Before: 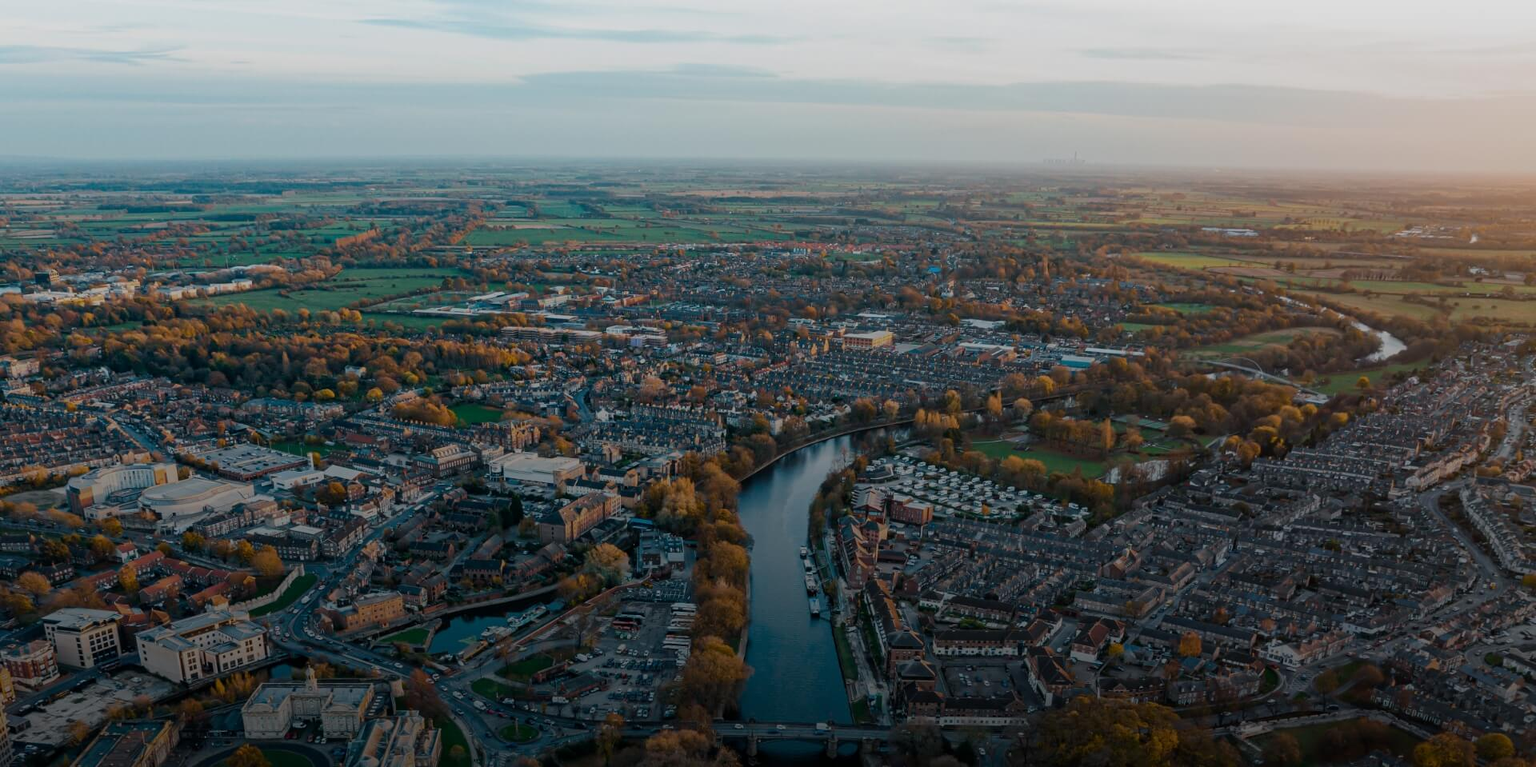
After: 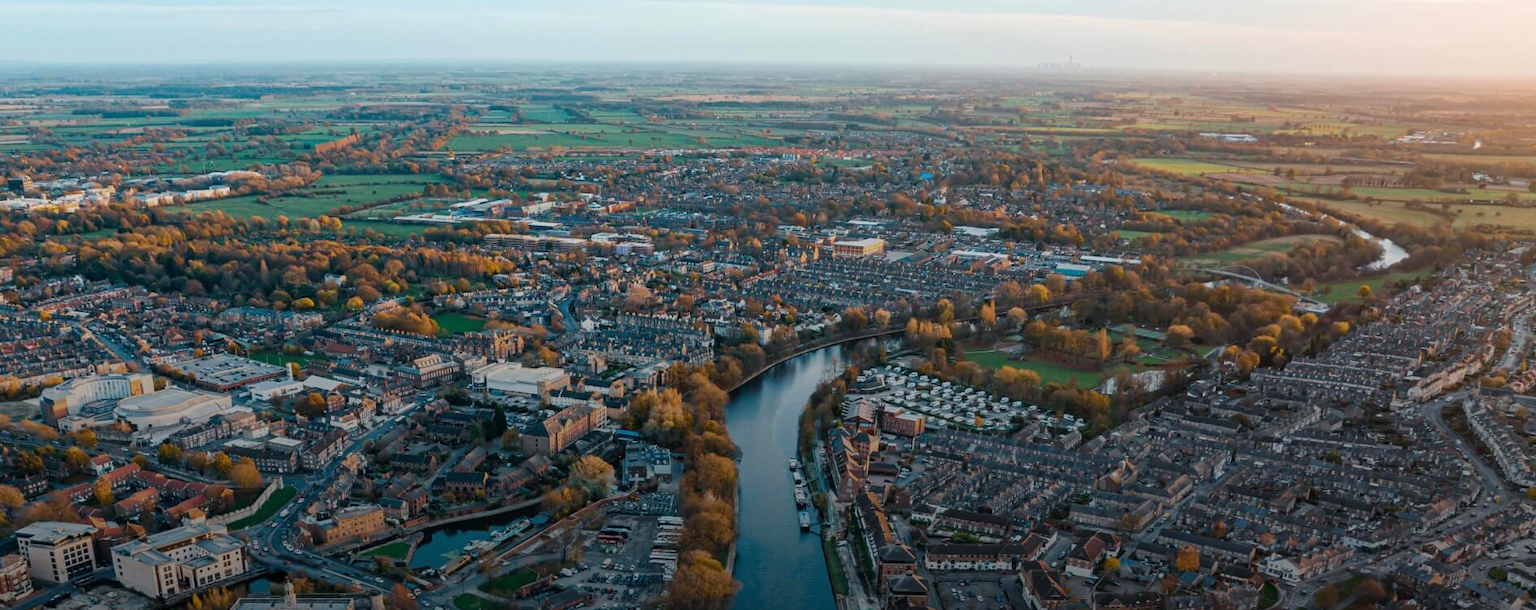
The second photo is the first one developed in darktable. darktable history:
exposure: black level correction 0, exposure 0.7 EV, compensate exposure bias true, compensate highlight preservation false
crop and rotate: left 1.814%, top 12.818%, right 0.25%, bottom 9.225%
